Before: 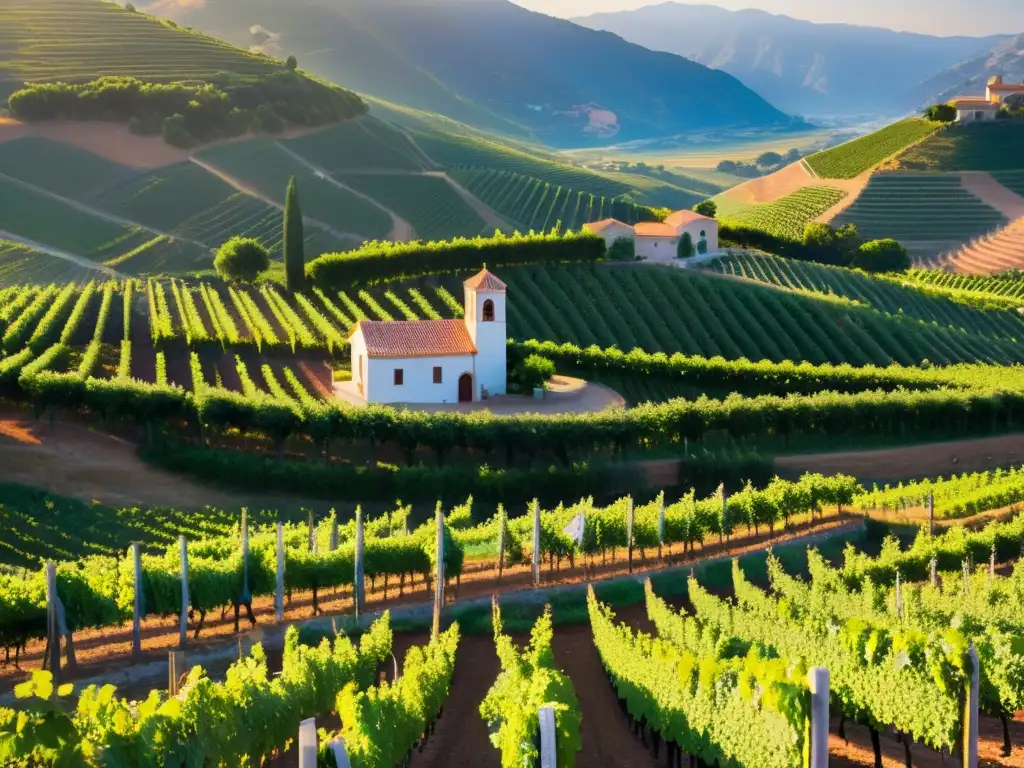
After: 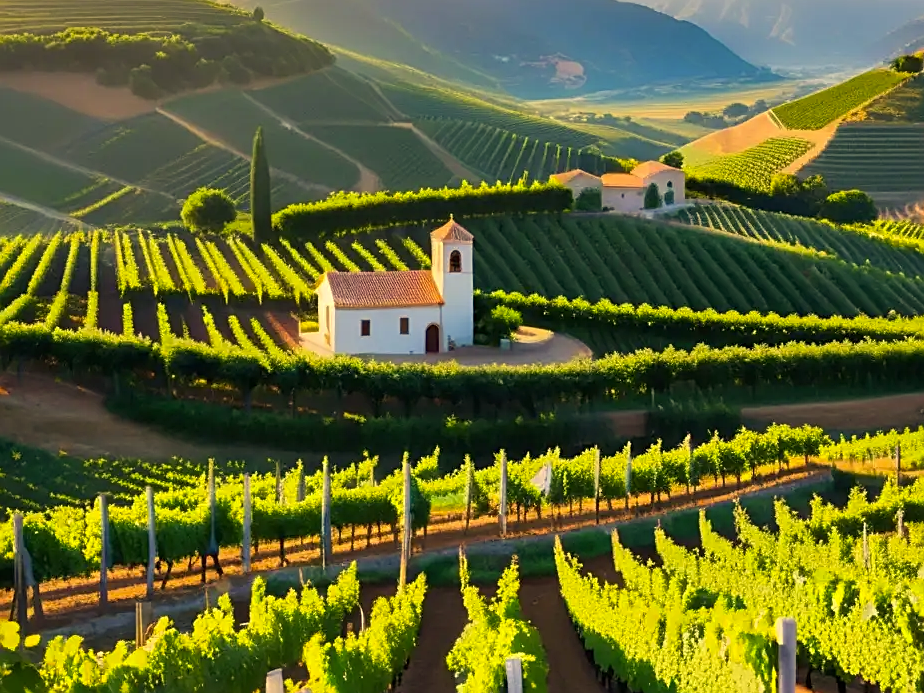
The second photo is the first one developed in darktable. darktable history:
sharpen: on, module defaults
crop: left 3.305%, top 6.436%, right 6.389%, bottom 3.258%
color correction: highlights a* 2.72, highlights b* 22.8
